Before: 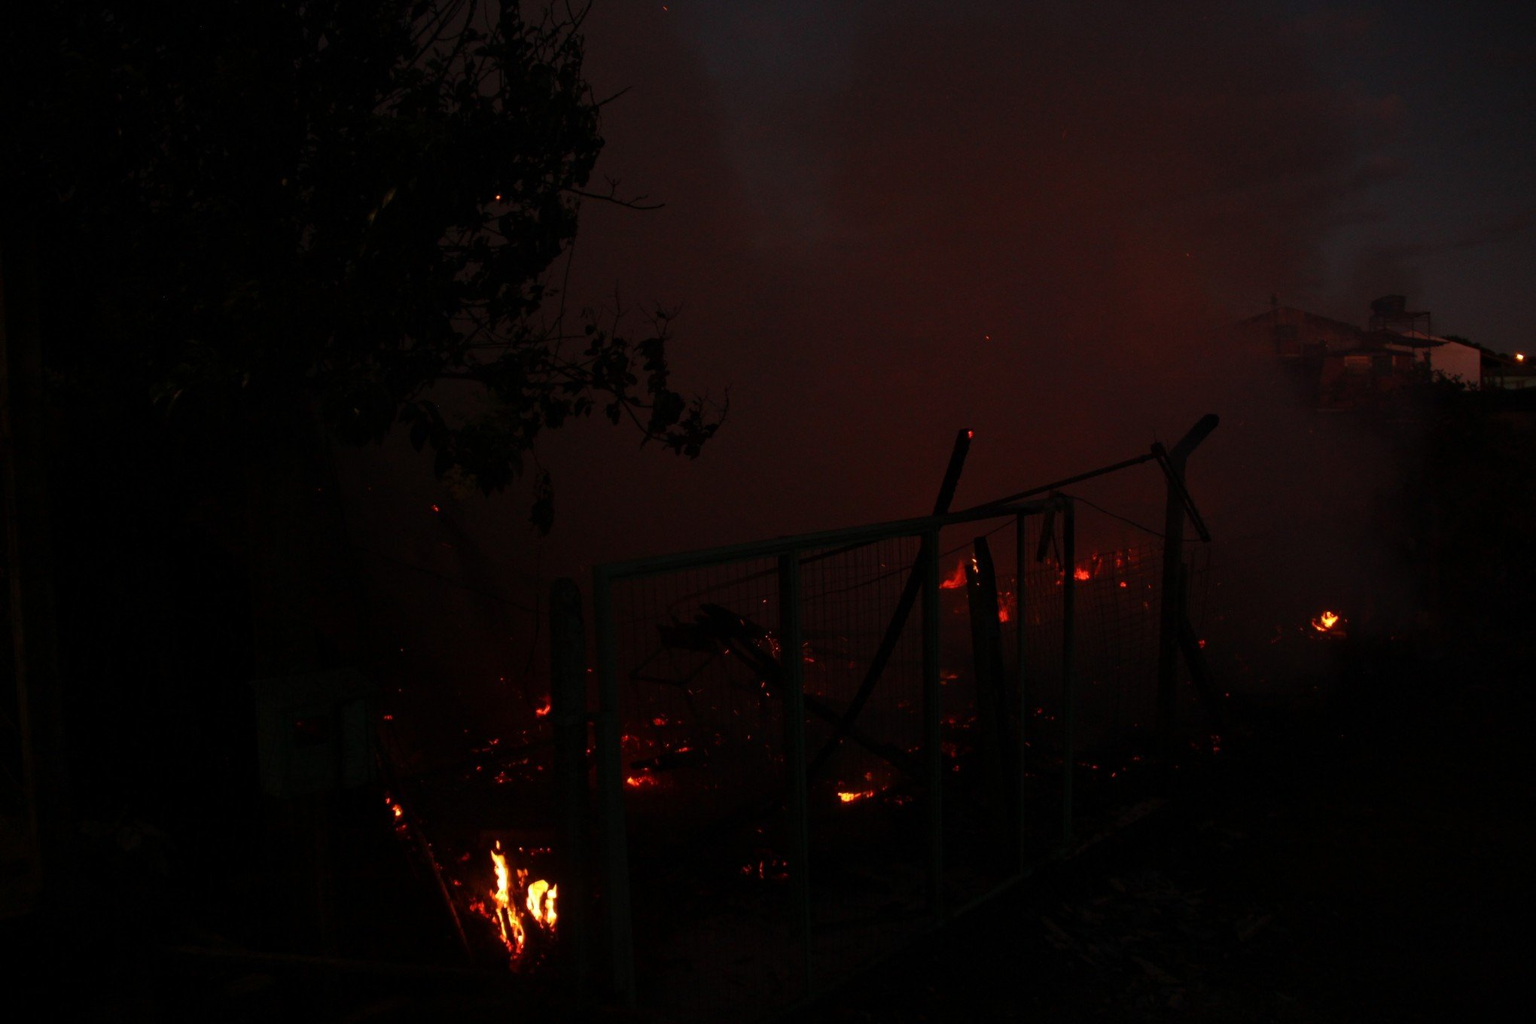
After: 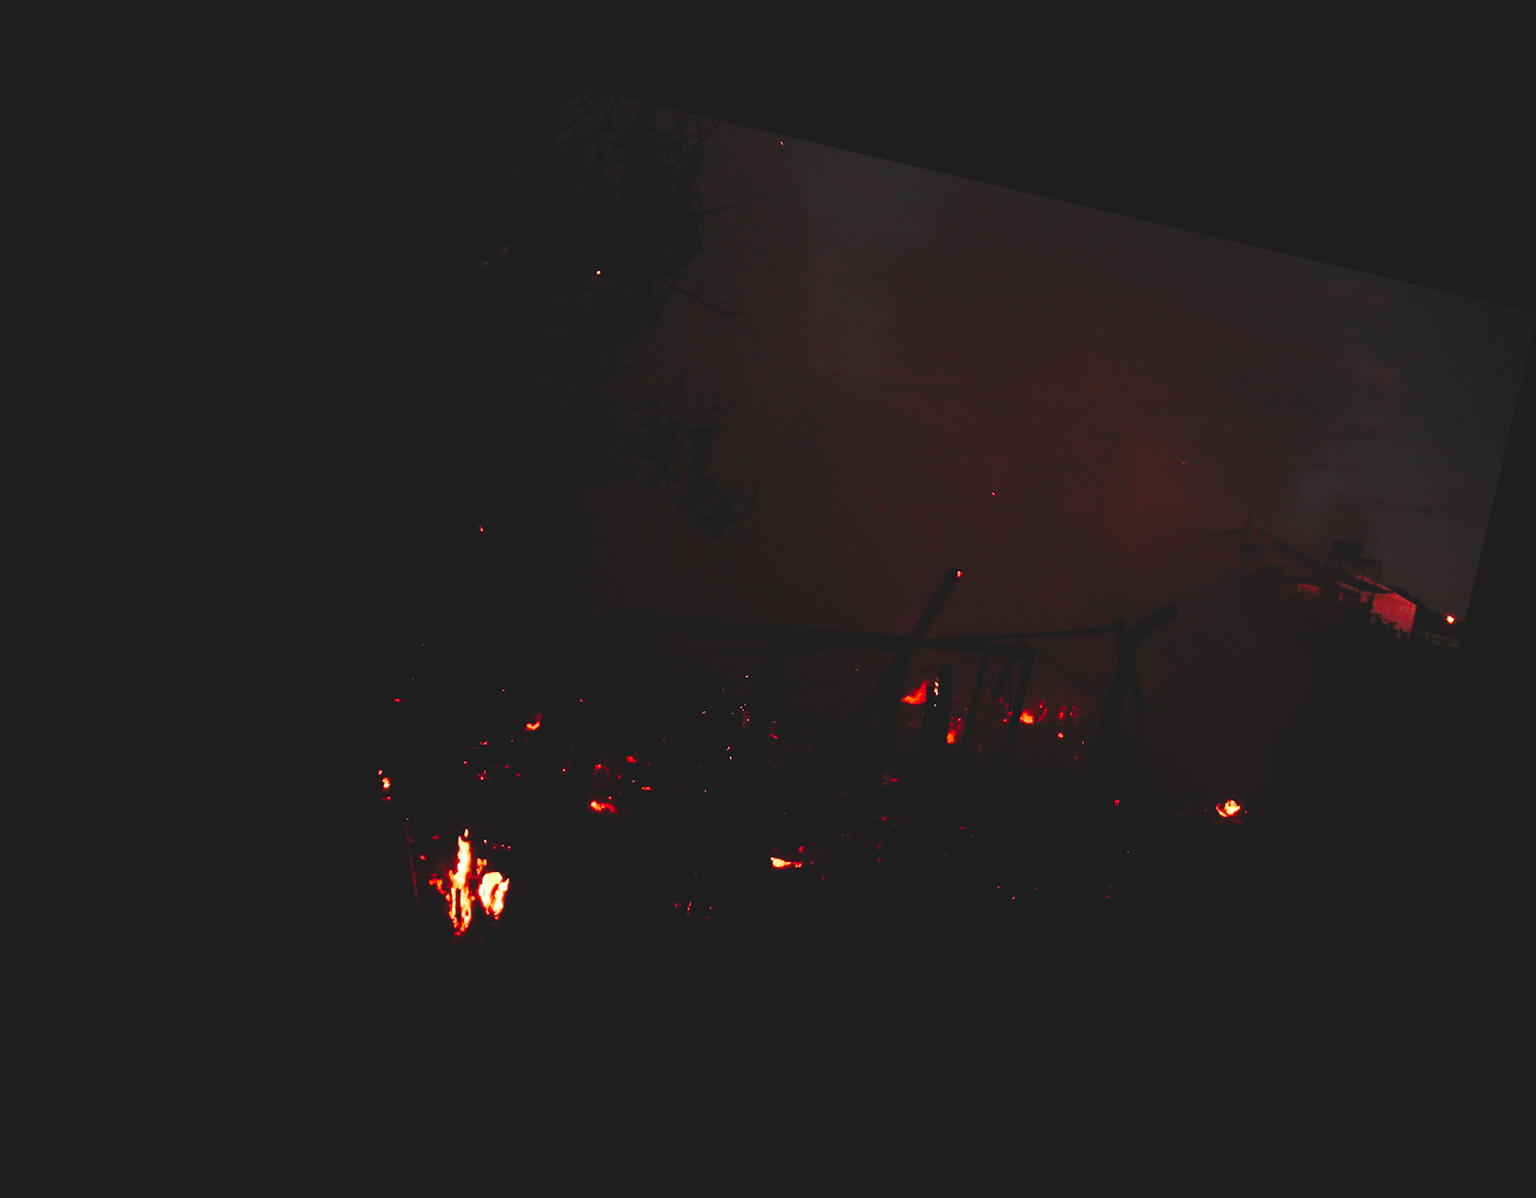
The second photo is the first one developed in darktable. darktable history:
rotate and perspective: rotation 13.27°, automatic cropping off
crop and rotate: left 0.126%
base curve: curves: ch0 [(0, 0.007) (0.028, 0.063) (0.121, 0.311) (0.46, 0.743) (0.859, 0.957) (1, 1)], preserve colors none
tone curve: curves: ch0 [(0, 0) (0.003, 0.117) (0.011, 0.115) (0.025, 0.116) (0.044, 0.116) (0.069, 0.112) (0.1, 0.113) (0.136, 0.127) (0.177, 0.148) (0.224, 0.191) (0.277, 0.249) (0.335, 0.363) (0.399, 0.479) (0.468, 0.589) (0.543, 0.664) (0.623, 0.733) (0.709, 0.799) (0.801, 0.852) (0.898, 0.914) (1, 1)], preserve colors none
